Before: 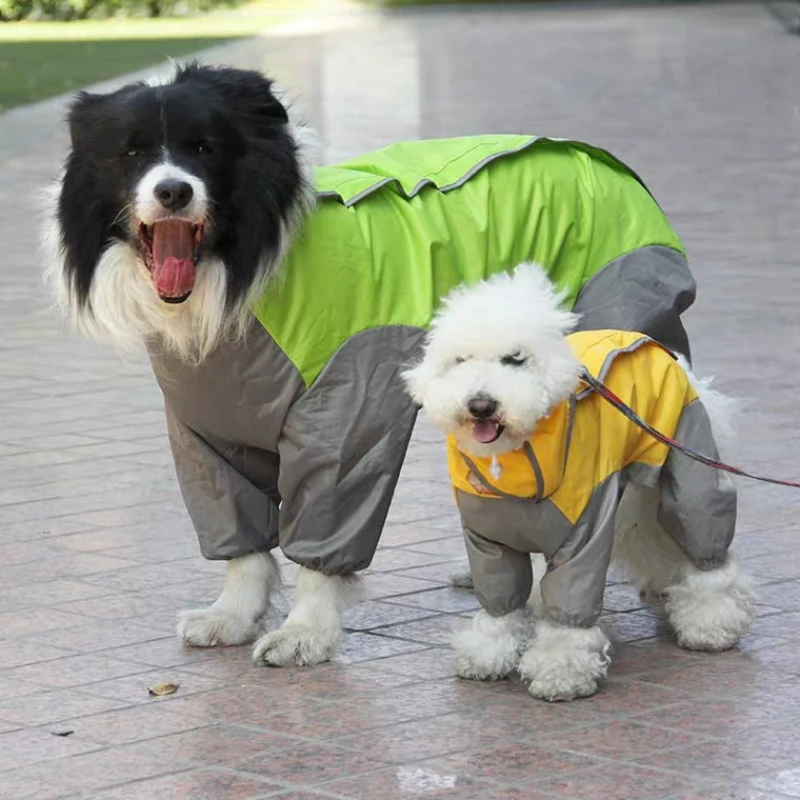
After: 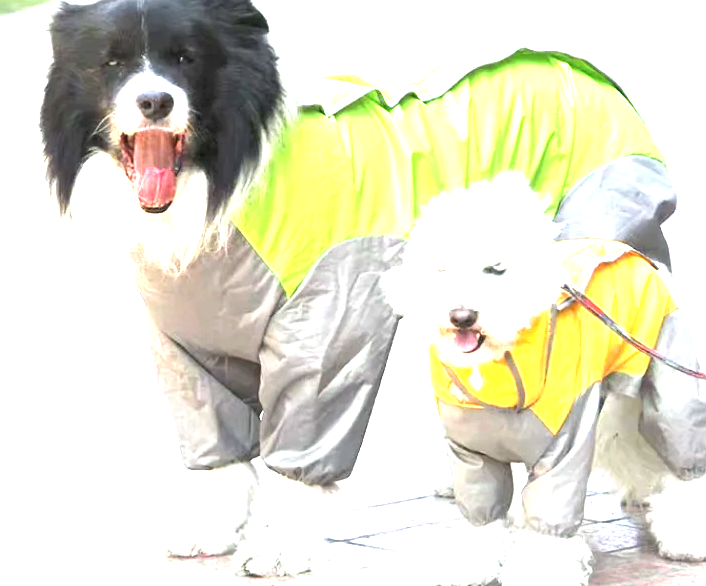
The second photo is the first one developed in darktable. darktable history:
crop and rotate: left 2.4%, top 11.254%, right 9.226%, bottom 15.442%
exposure: black level correction 0, exposure 2.337 EV, compensate highlight preservation false
